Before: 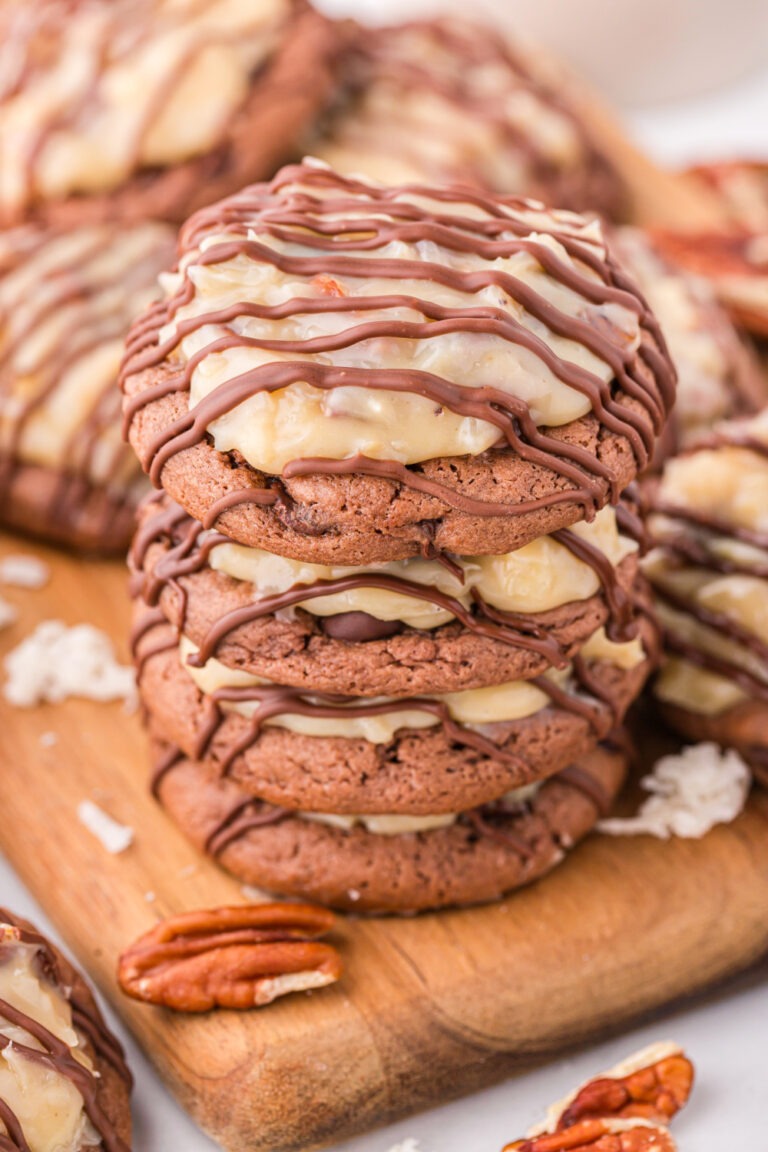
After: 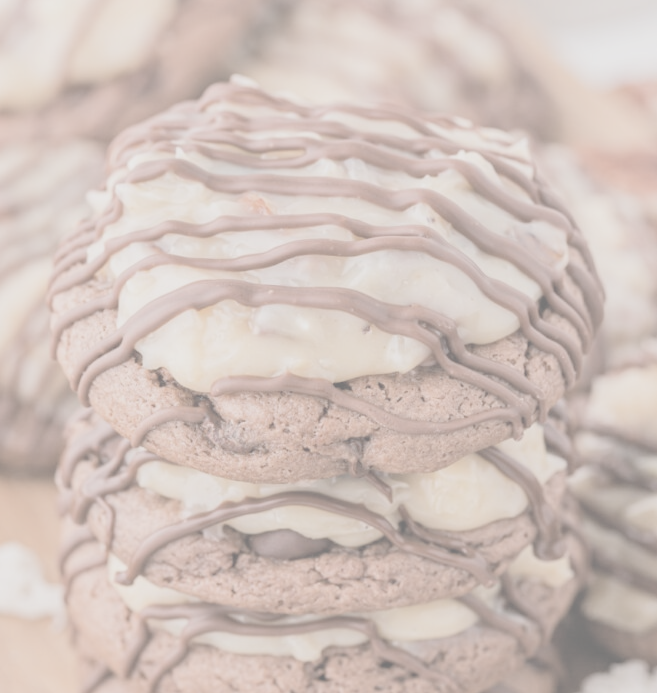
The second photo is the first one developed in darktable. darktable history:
crop and rotate: left 9.422%, top 7.189%, right 5.004%, bottom 32.654%
contrast brightness saturation: contrast -0.339, brightness 0.757, saturation -0.784
